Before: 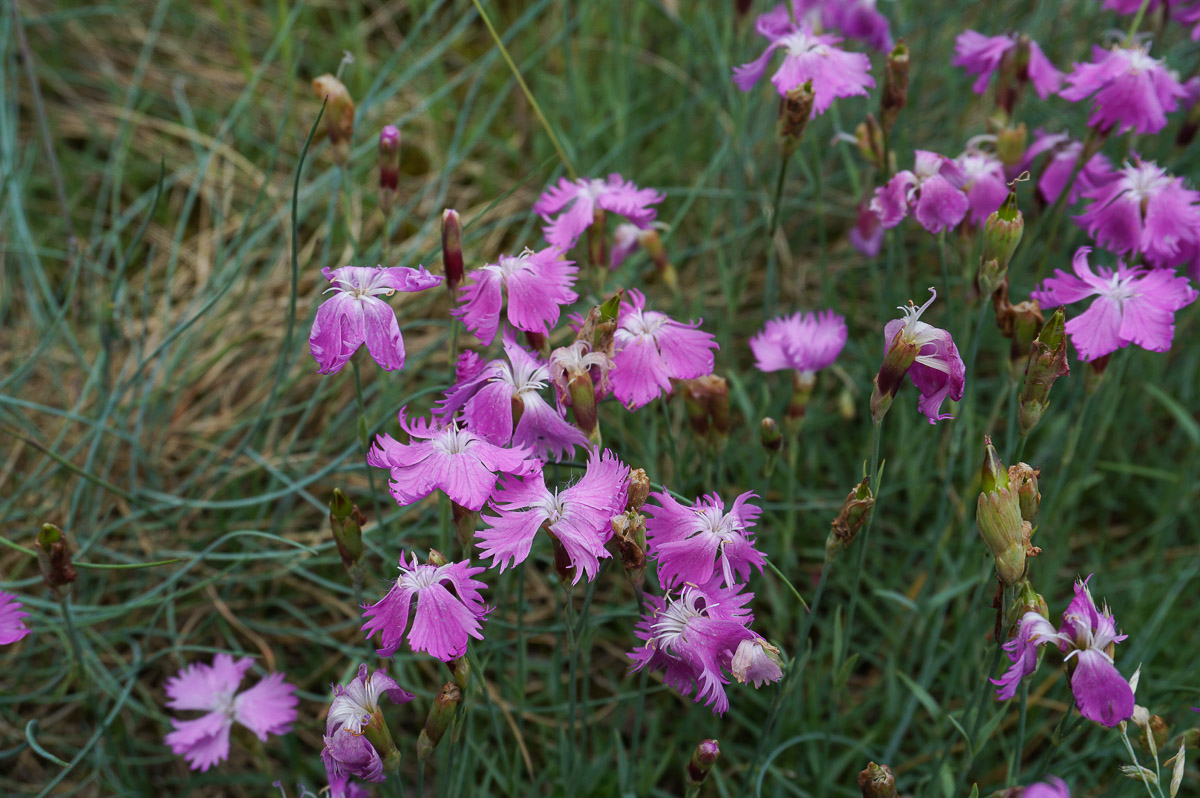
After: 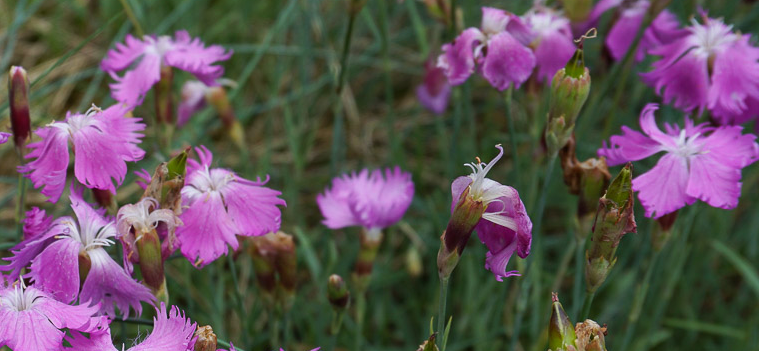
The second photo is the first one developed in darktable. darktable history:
crop: left 36.135%, top 18.024%, right 0.568%, bottom 37.892%
